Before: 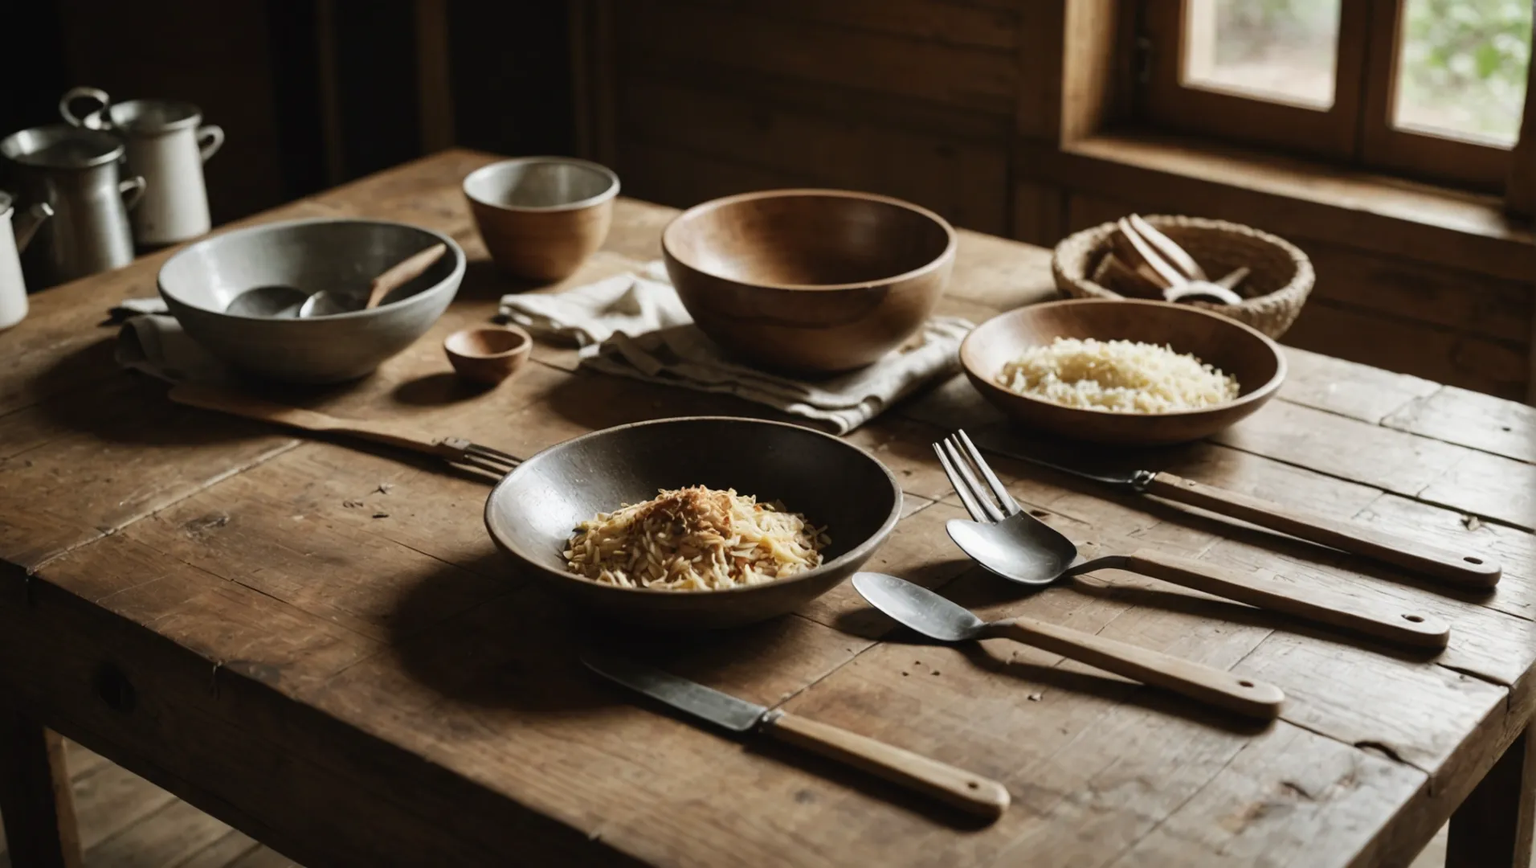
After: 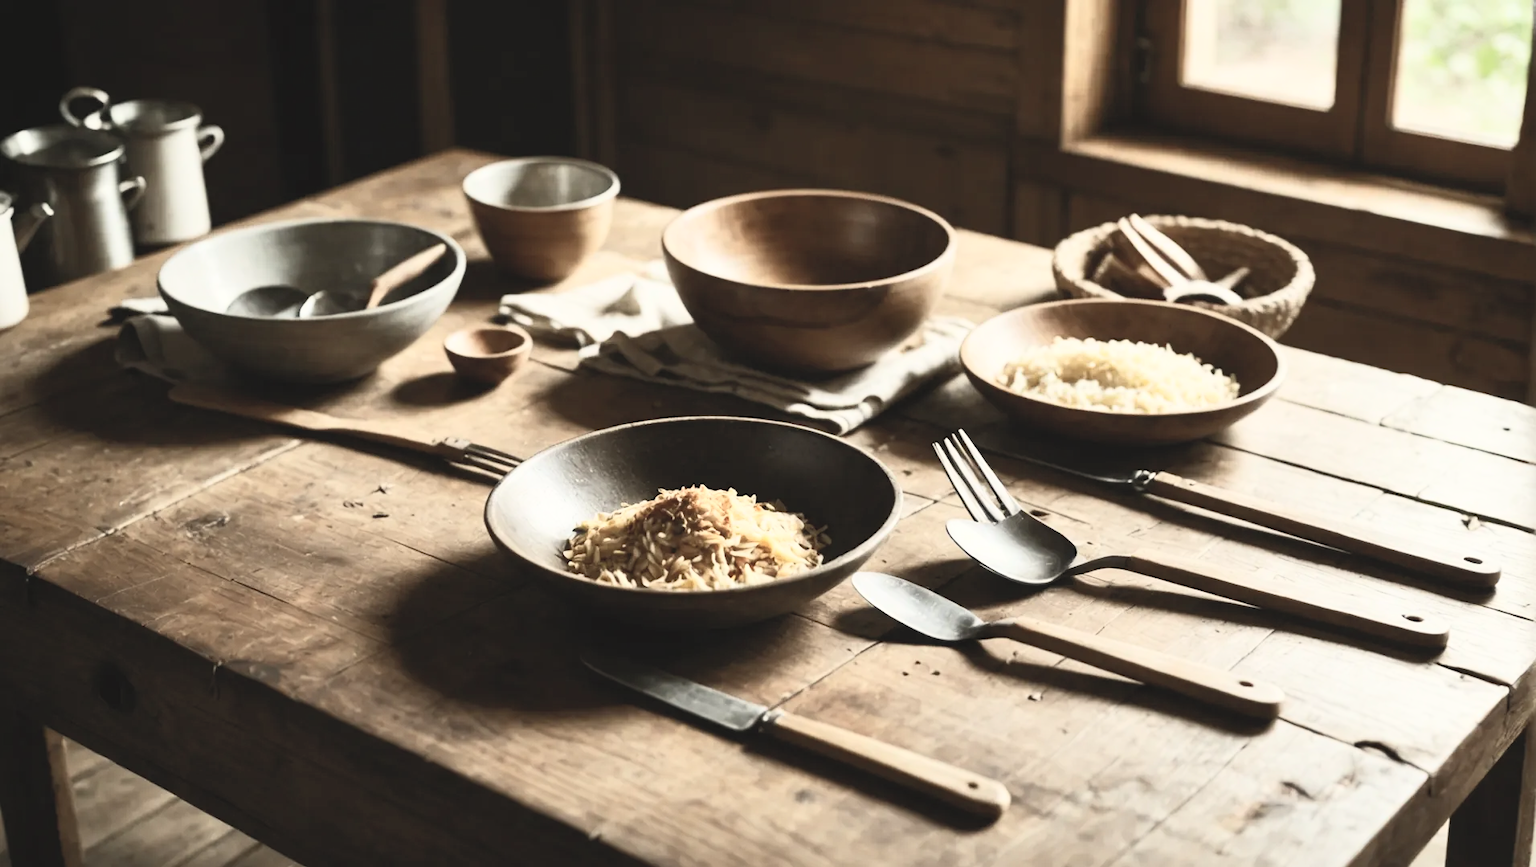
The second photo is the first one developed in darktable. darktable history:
contrast brightness saturation: contrast 0.43, brightness 0.56, saturation -0.19
color correction: highlights b* 3
